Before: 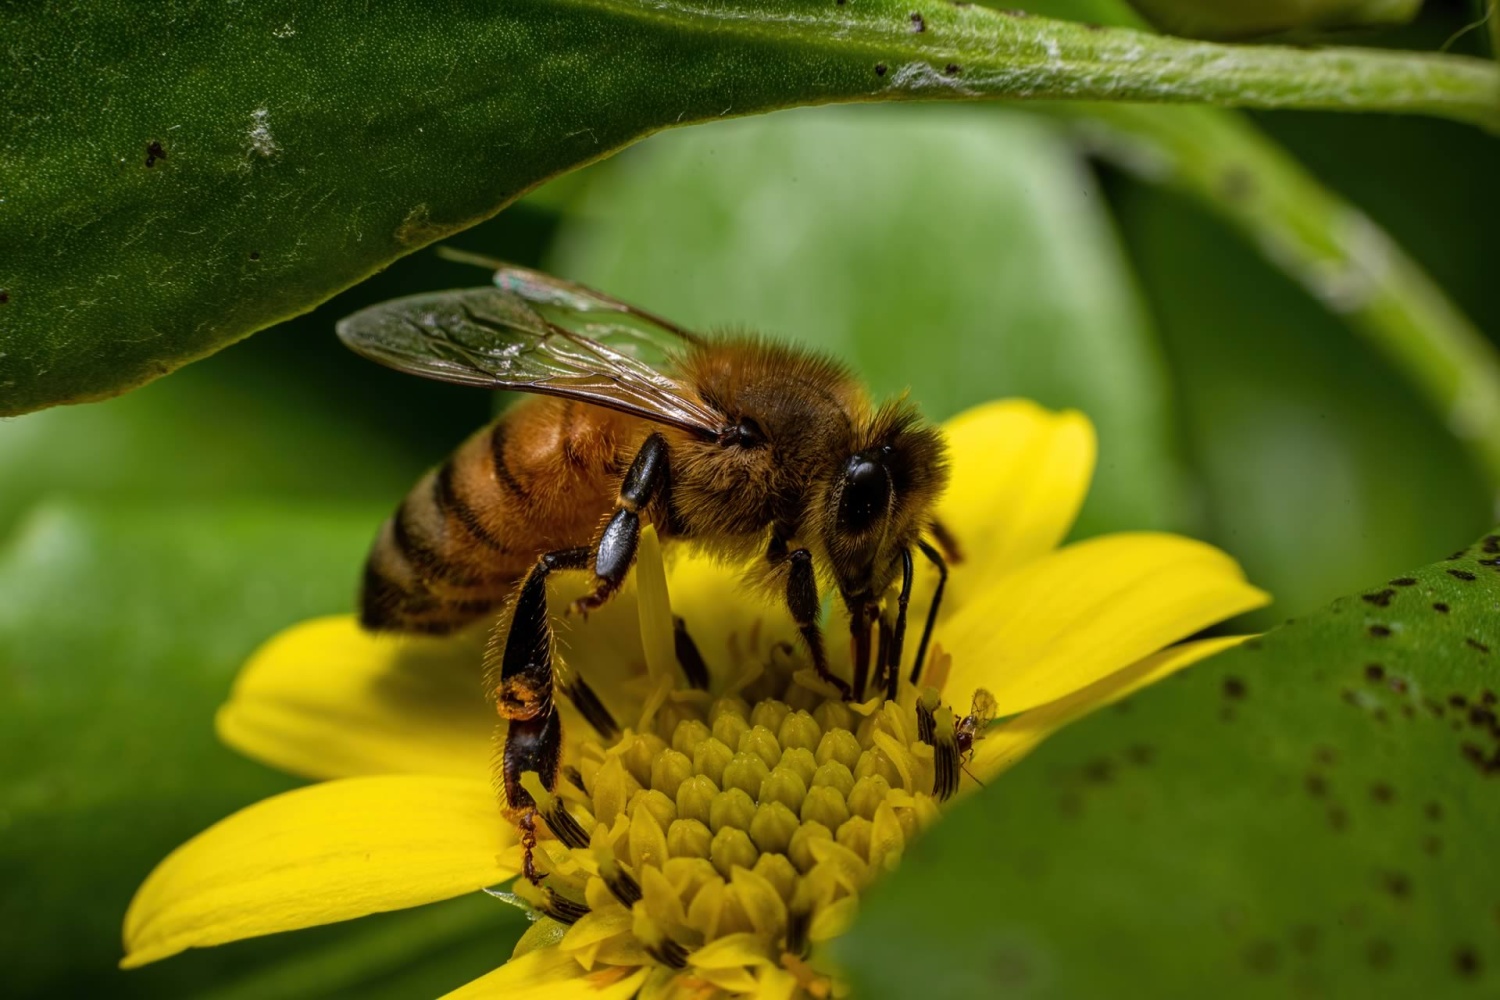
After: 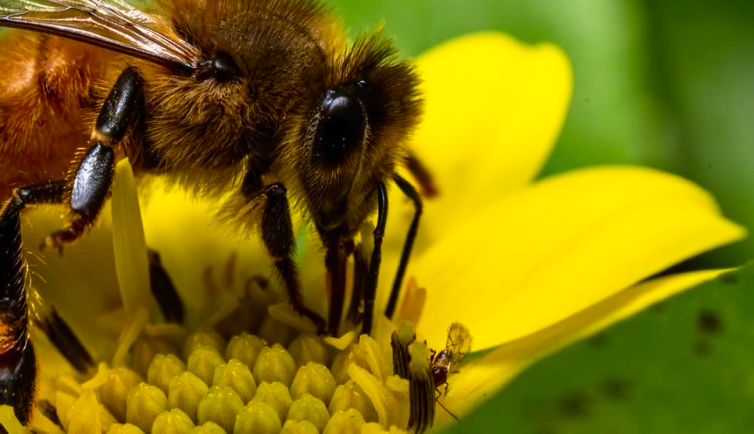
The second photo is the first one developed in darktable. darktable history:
crop: left 35.066%, top 36.648%, right 14.616%, bottom 19.936%
contrast brightness saturation: contrast 0.23, brightness 0.104, saturation 0.29
